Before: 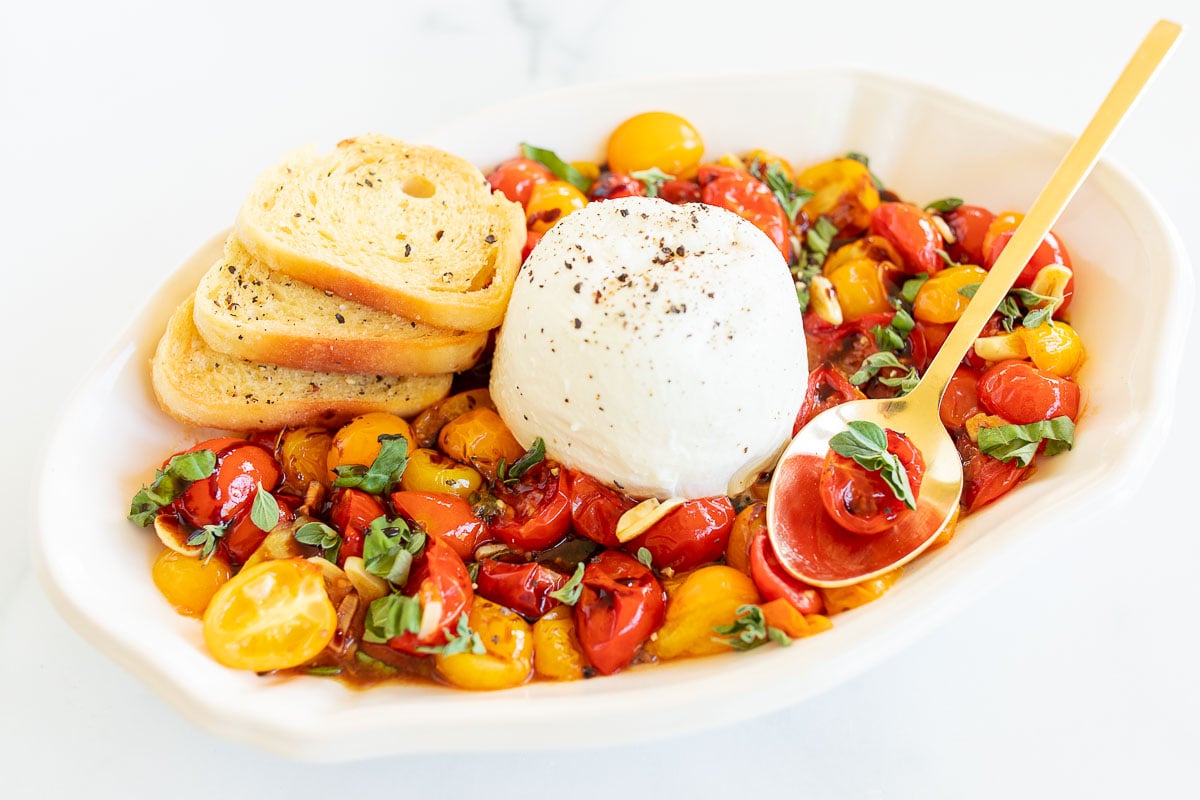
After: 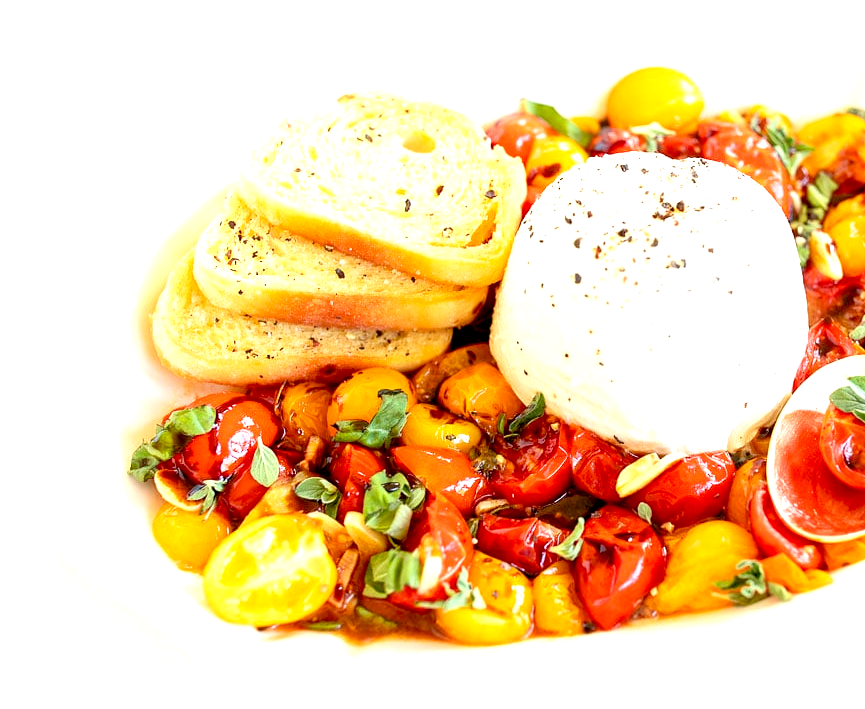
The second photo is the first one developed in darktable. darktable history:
exposure: black level correction 0.012, exposure 0.691 EV, compensate exposure bias true, compensate highlight preservation false
crop: top 5.738%, right 27.876%, bottom 5.583%
